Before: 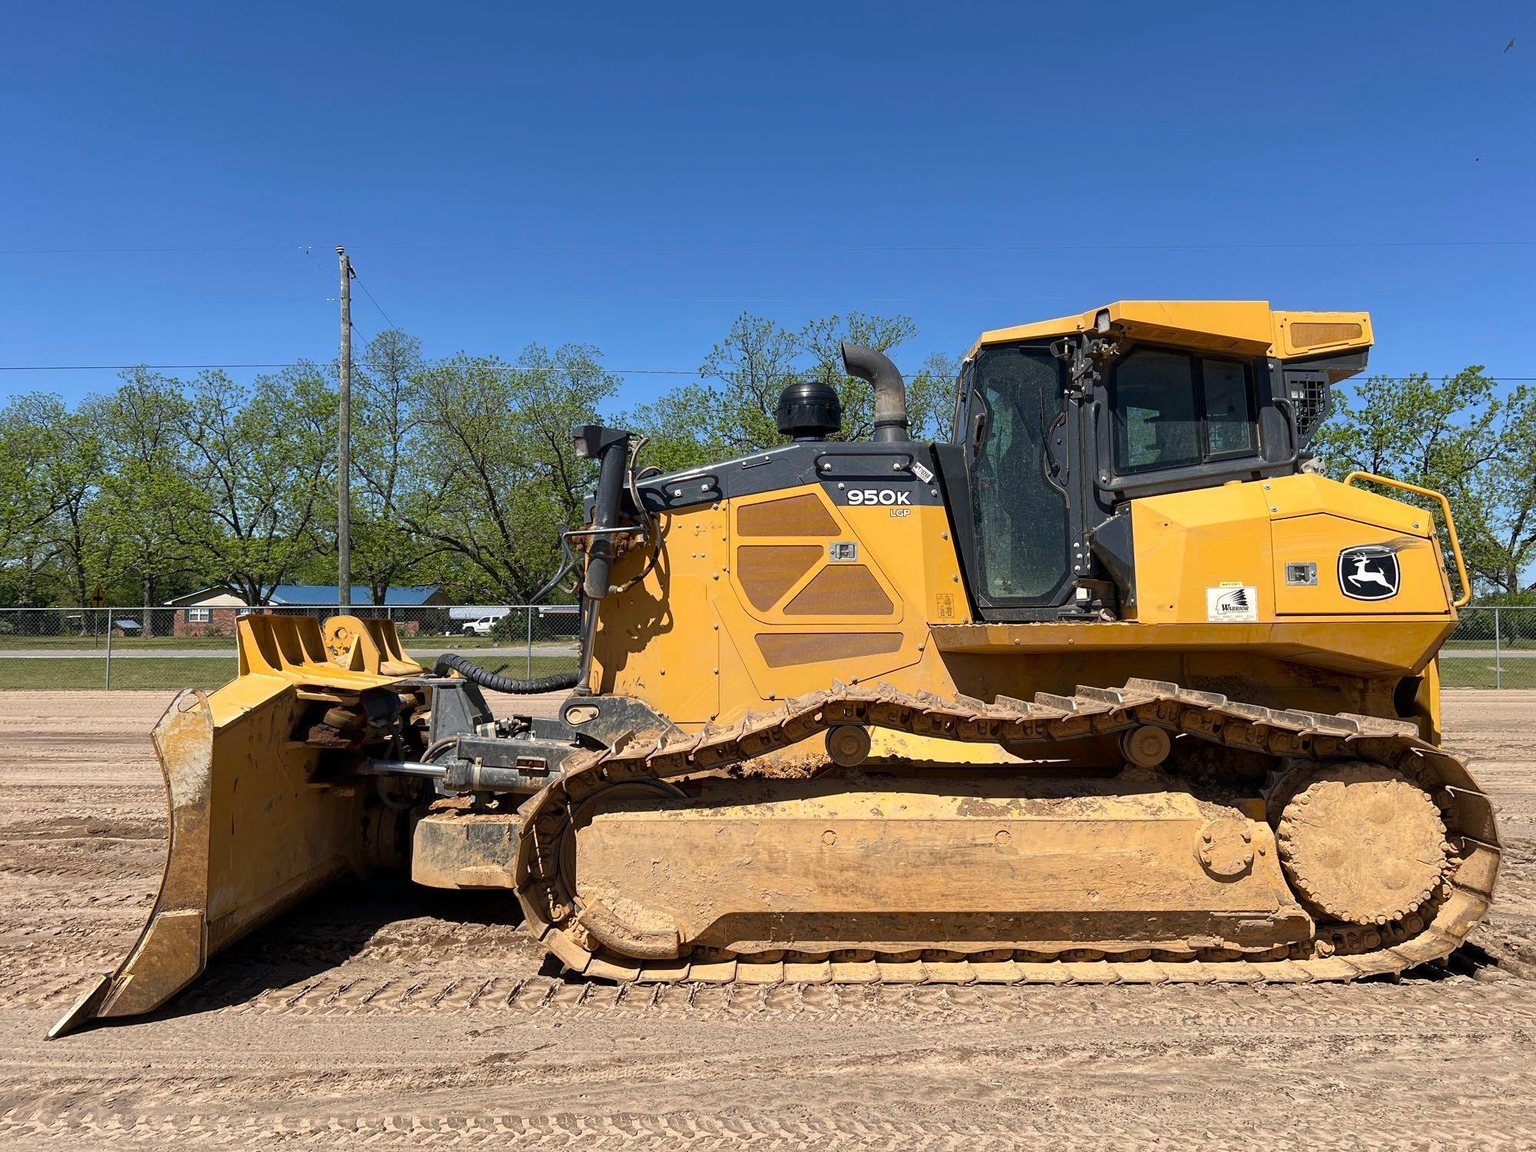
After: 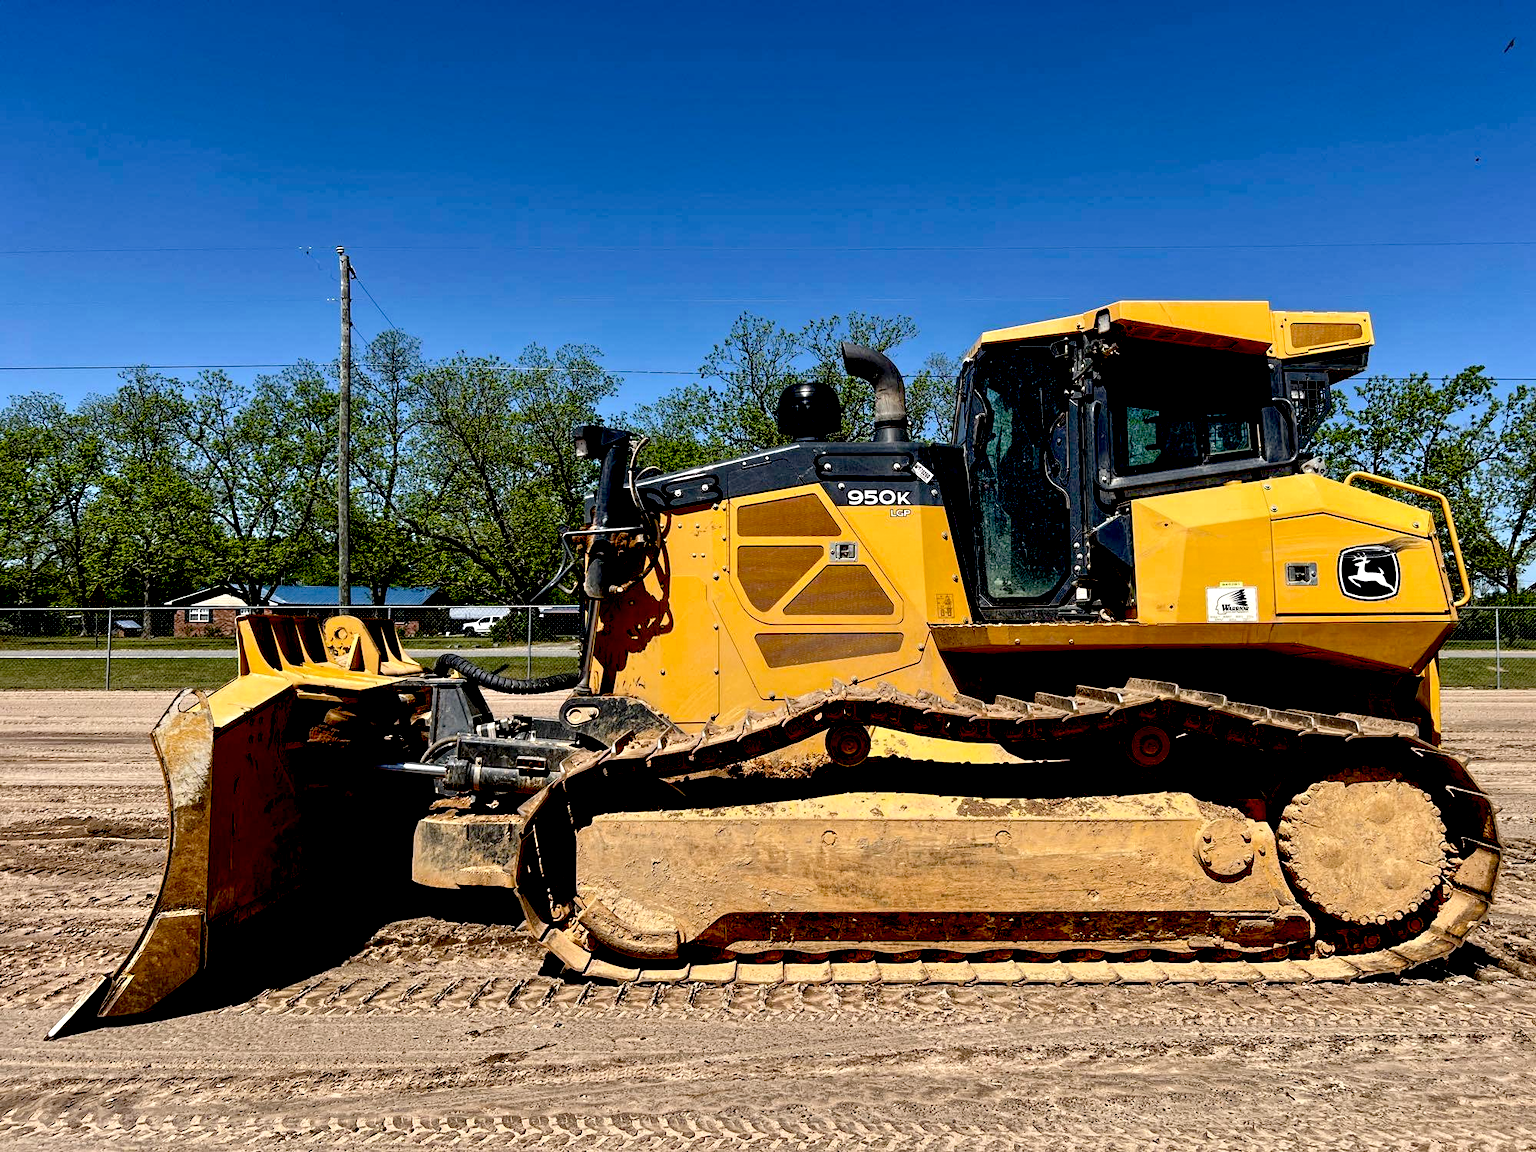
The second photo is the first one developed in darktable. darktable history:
exposure: black level correction 0.056, exposure -0.039 EV, compensate highlight preservation false
contrast equalizer: y [[0.545, 0.572, 0.59, 0.59, 0.571, 0.545], [0.5 ×6], [0.5 ×6], [0 ×6], [0 ×6]]
